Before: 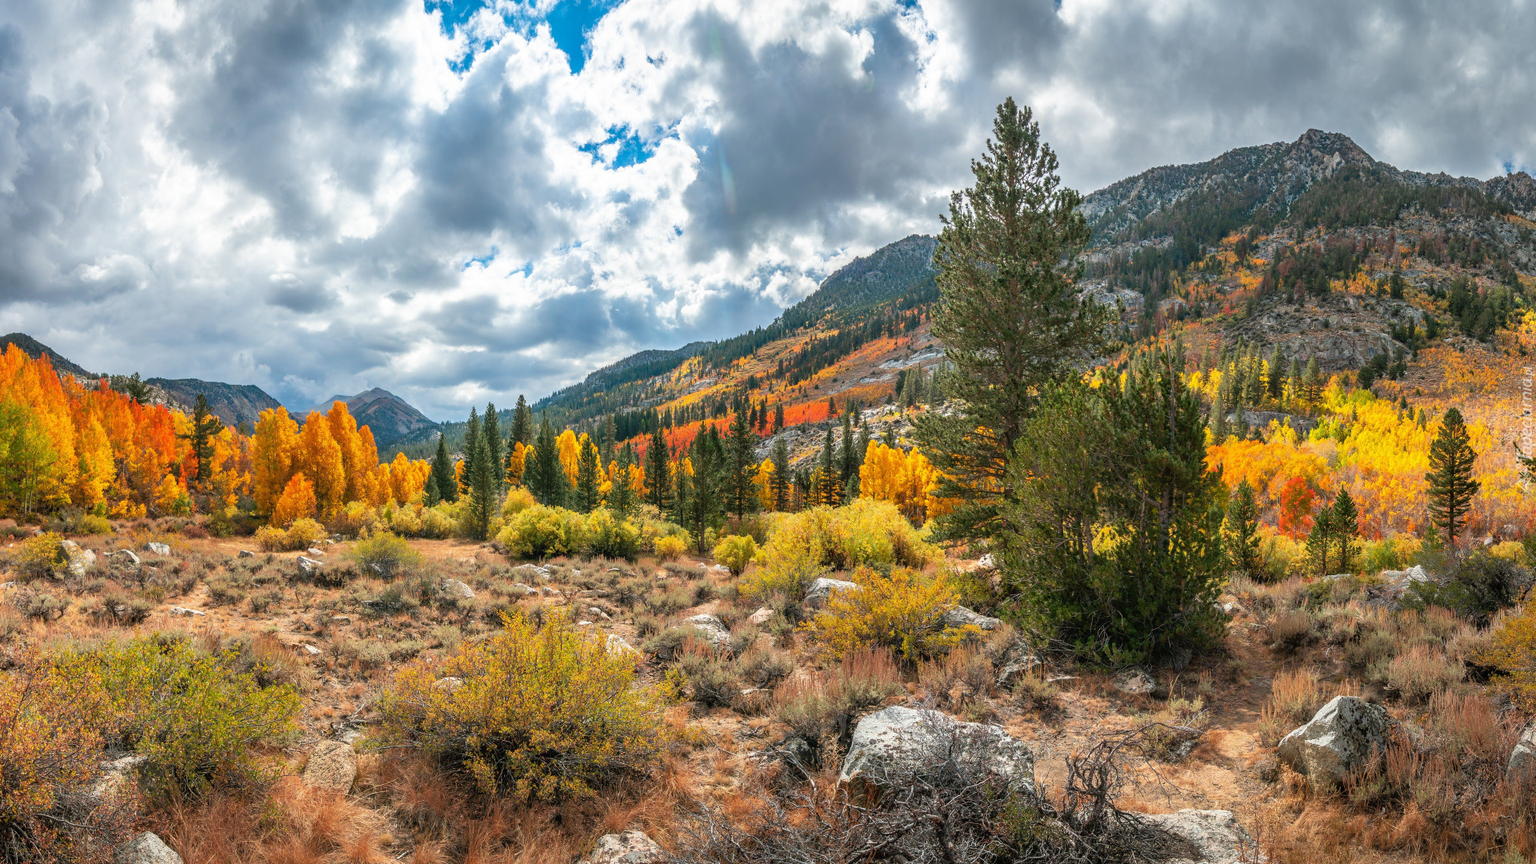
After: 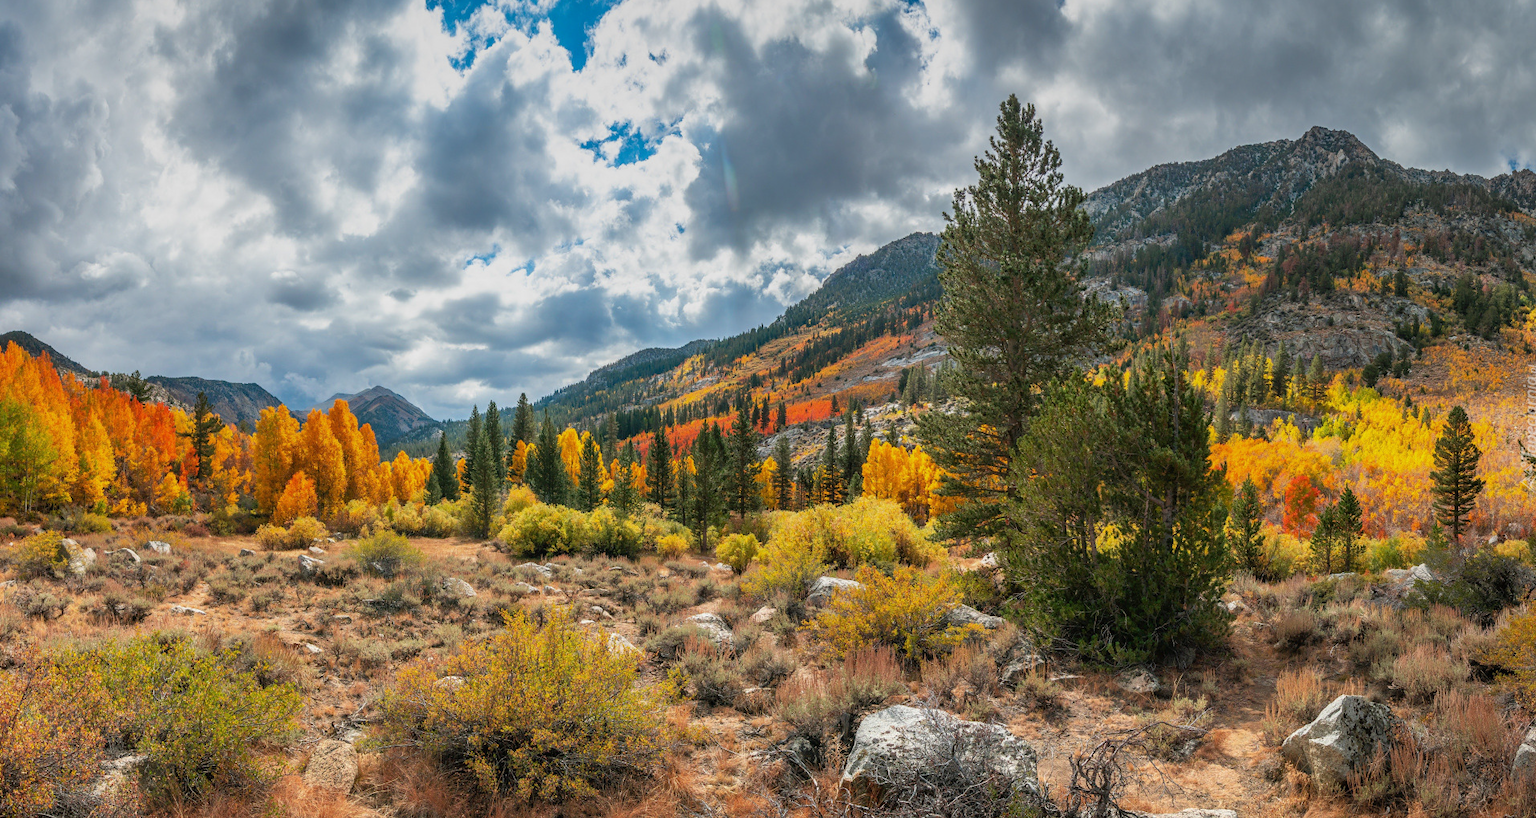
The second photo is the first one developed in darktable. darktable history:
graduated density: on, module defaults
crop: top 0.448%, right 0.264%, bottom 5.045%
